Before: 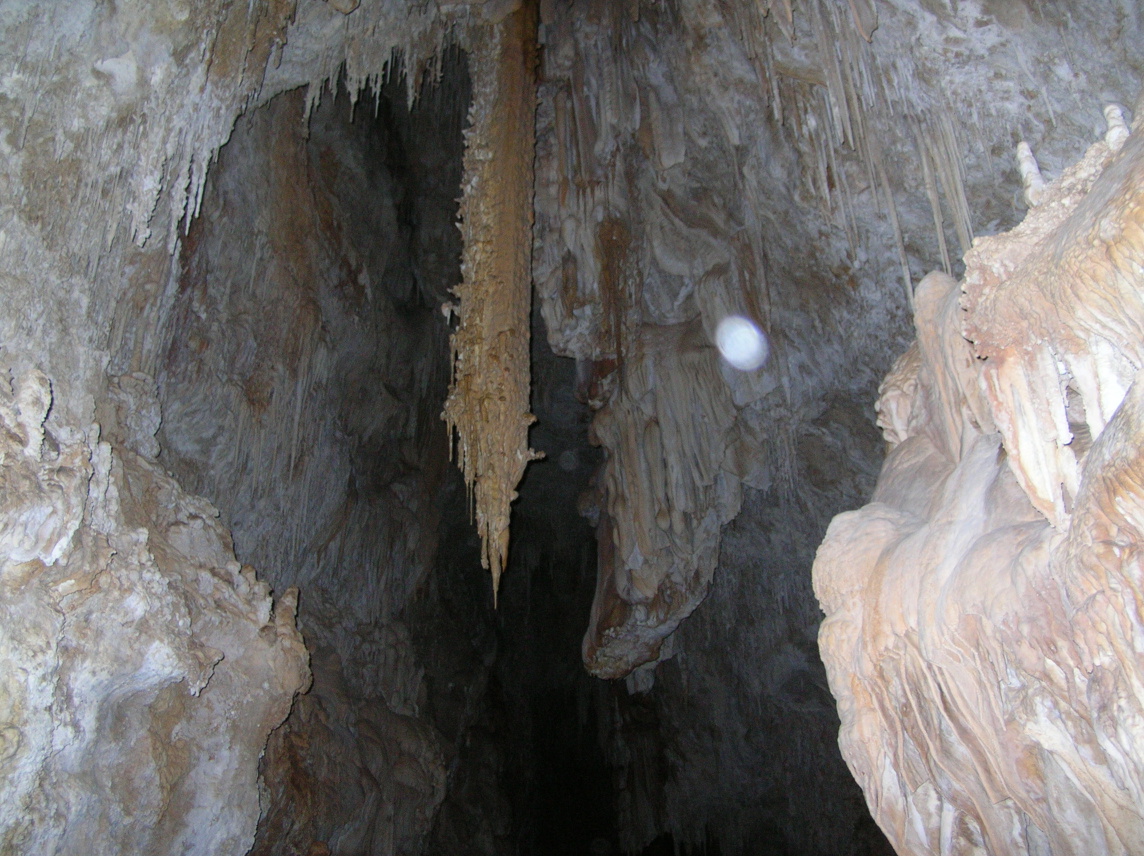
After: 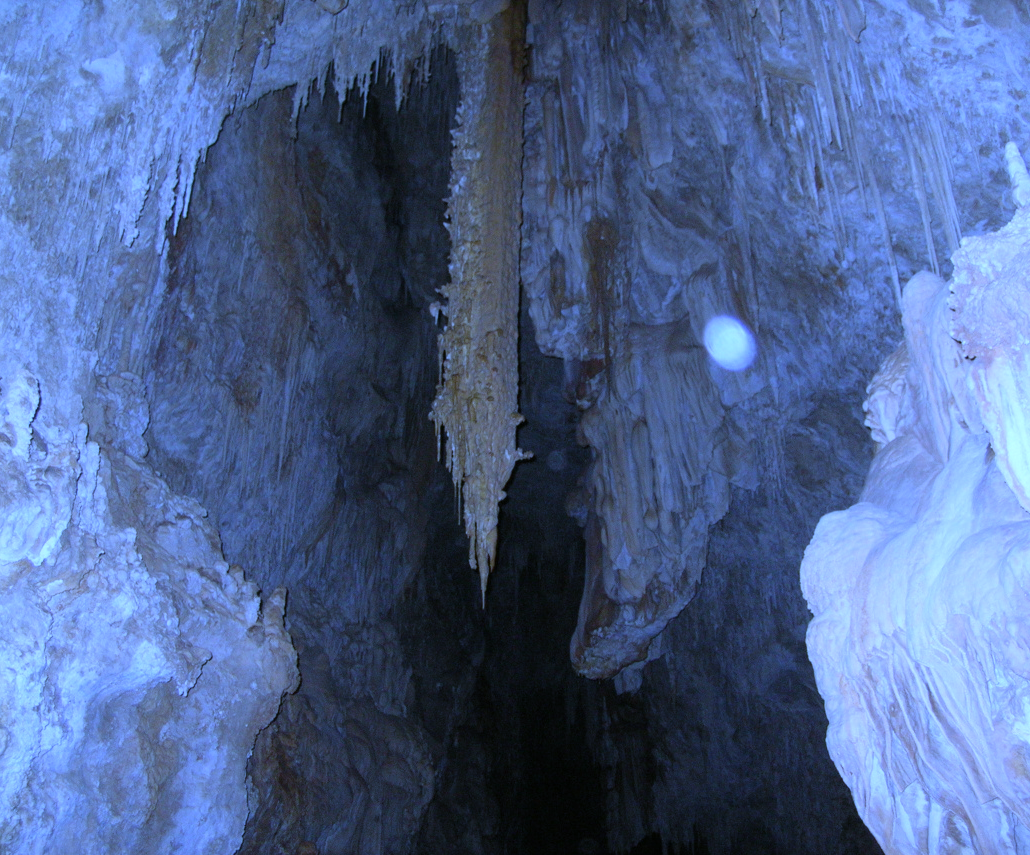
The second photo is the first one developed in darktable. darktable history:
crop and rotate: left 1.088%, right 8.807%
white balance: red 0.766, blue 1.537
